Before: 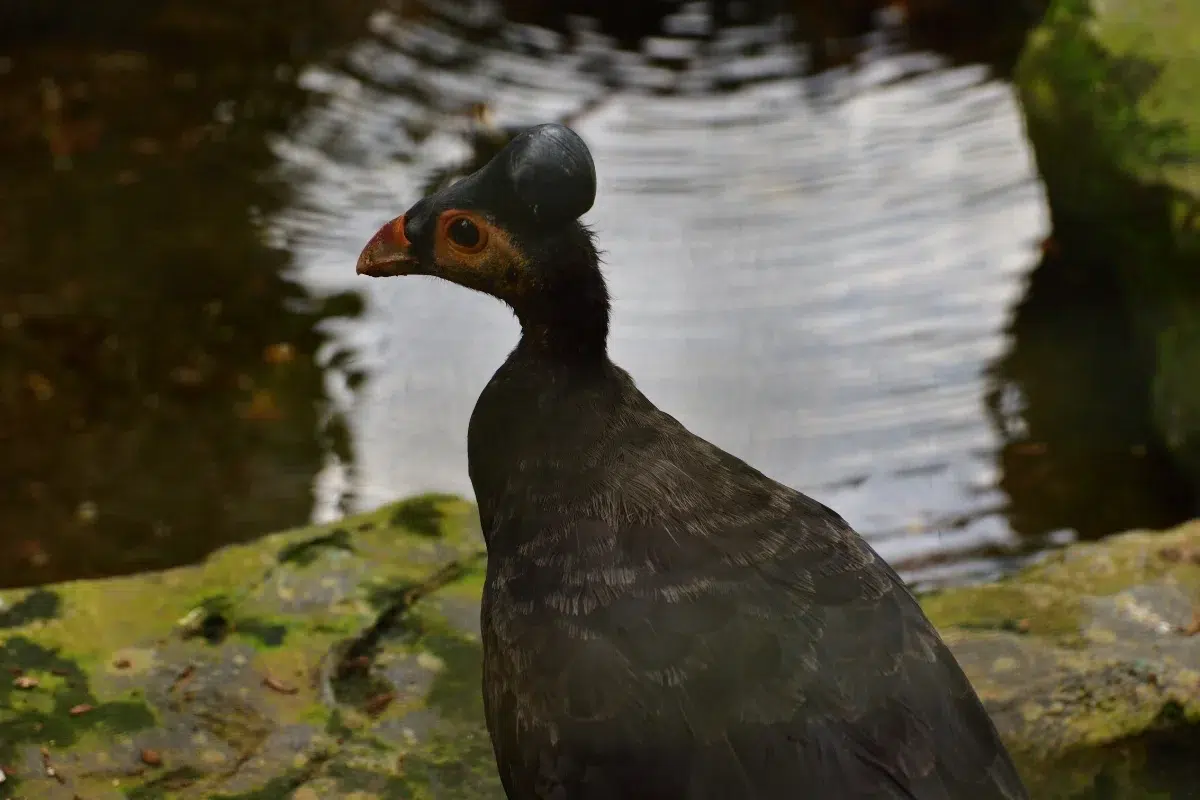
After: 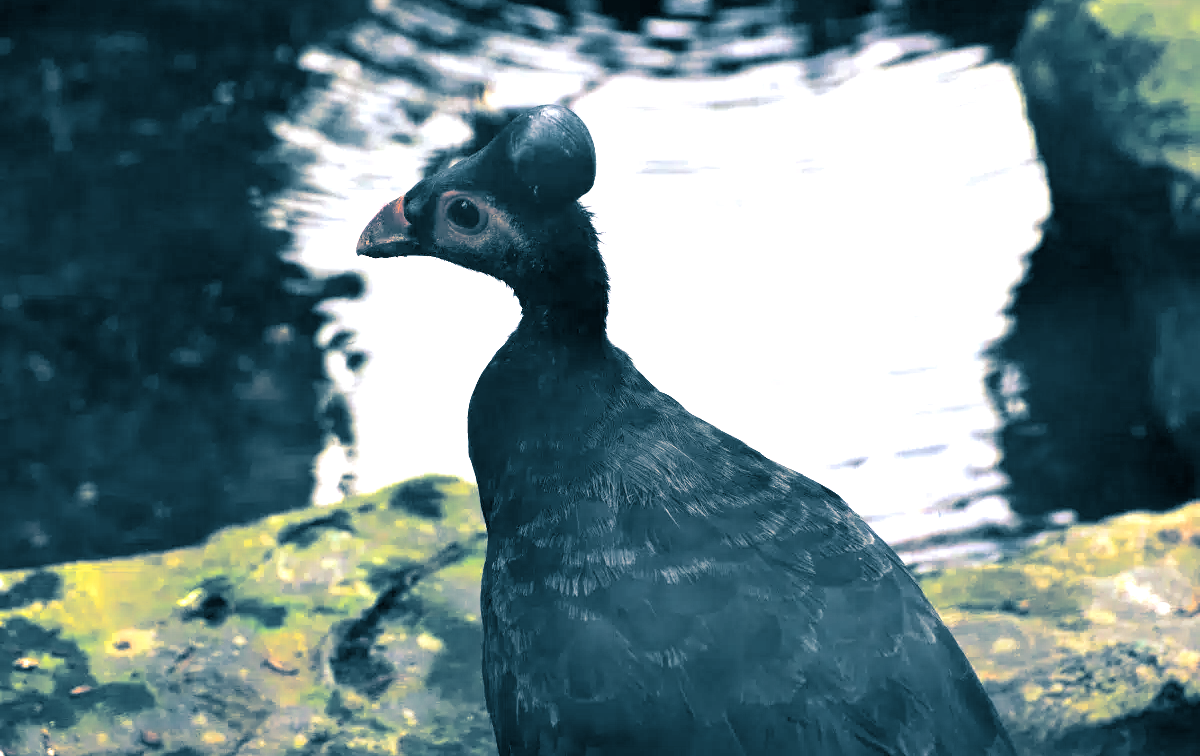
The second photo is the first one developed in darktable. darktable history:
exposure: black level correction 0.001, exposure 1.735 EV, compensate highlight preservation false
crop and rotate: top 2.479%, bottom 3.018%
color calibration: illuminant as shot in camera, x 0.358, y 0.373, temperature 4628.91 K
split-toning: shadows › hue 212.4°, balance -70
